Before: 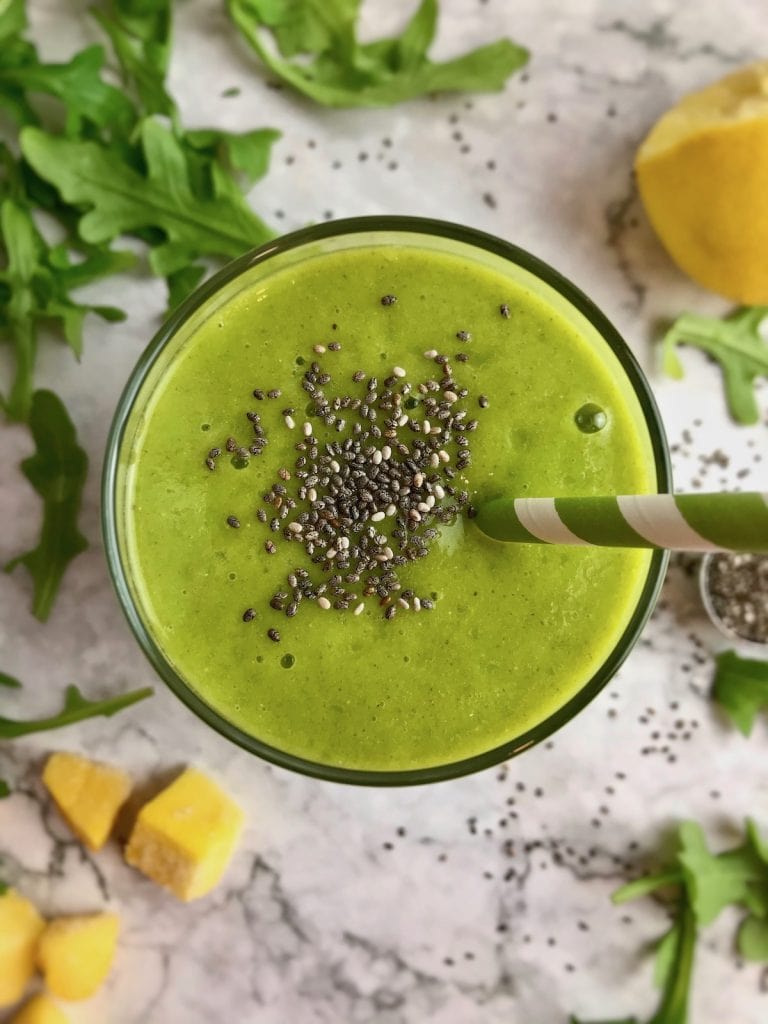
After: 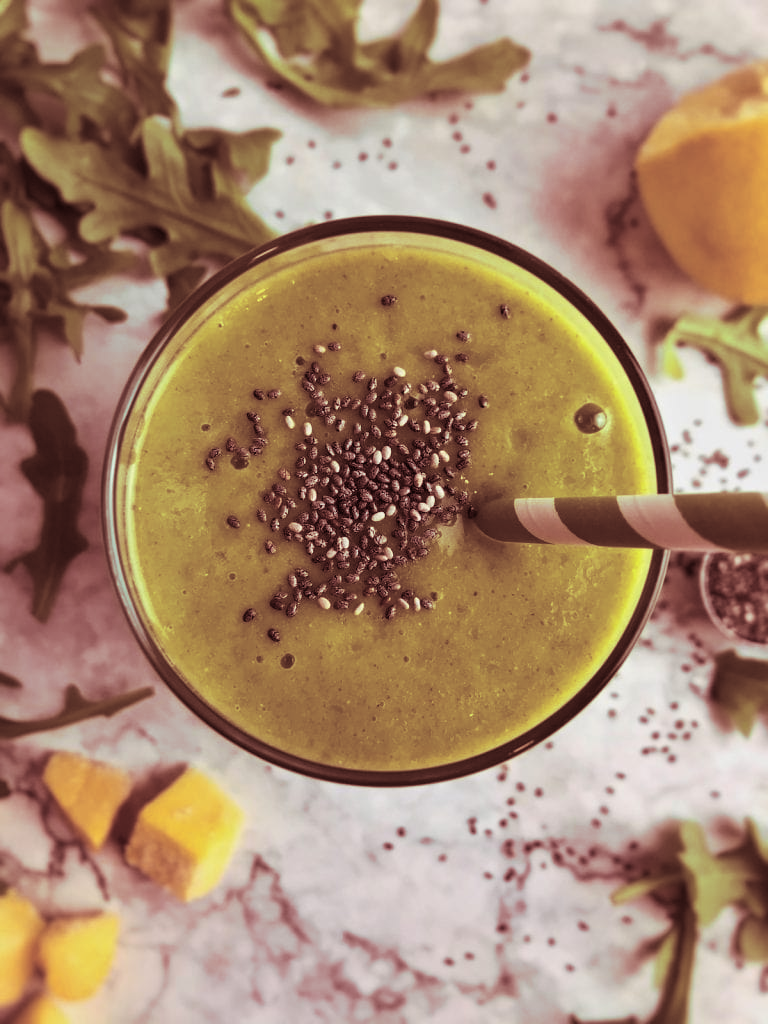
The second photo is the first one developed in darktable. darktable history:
split-toning: highlights › saturation 0, balance -61.83
tone equalizer: on, module defaults
